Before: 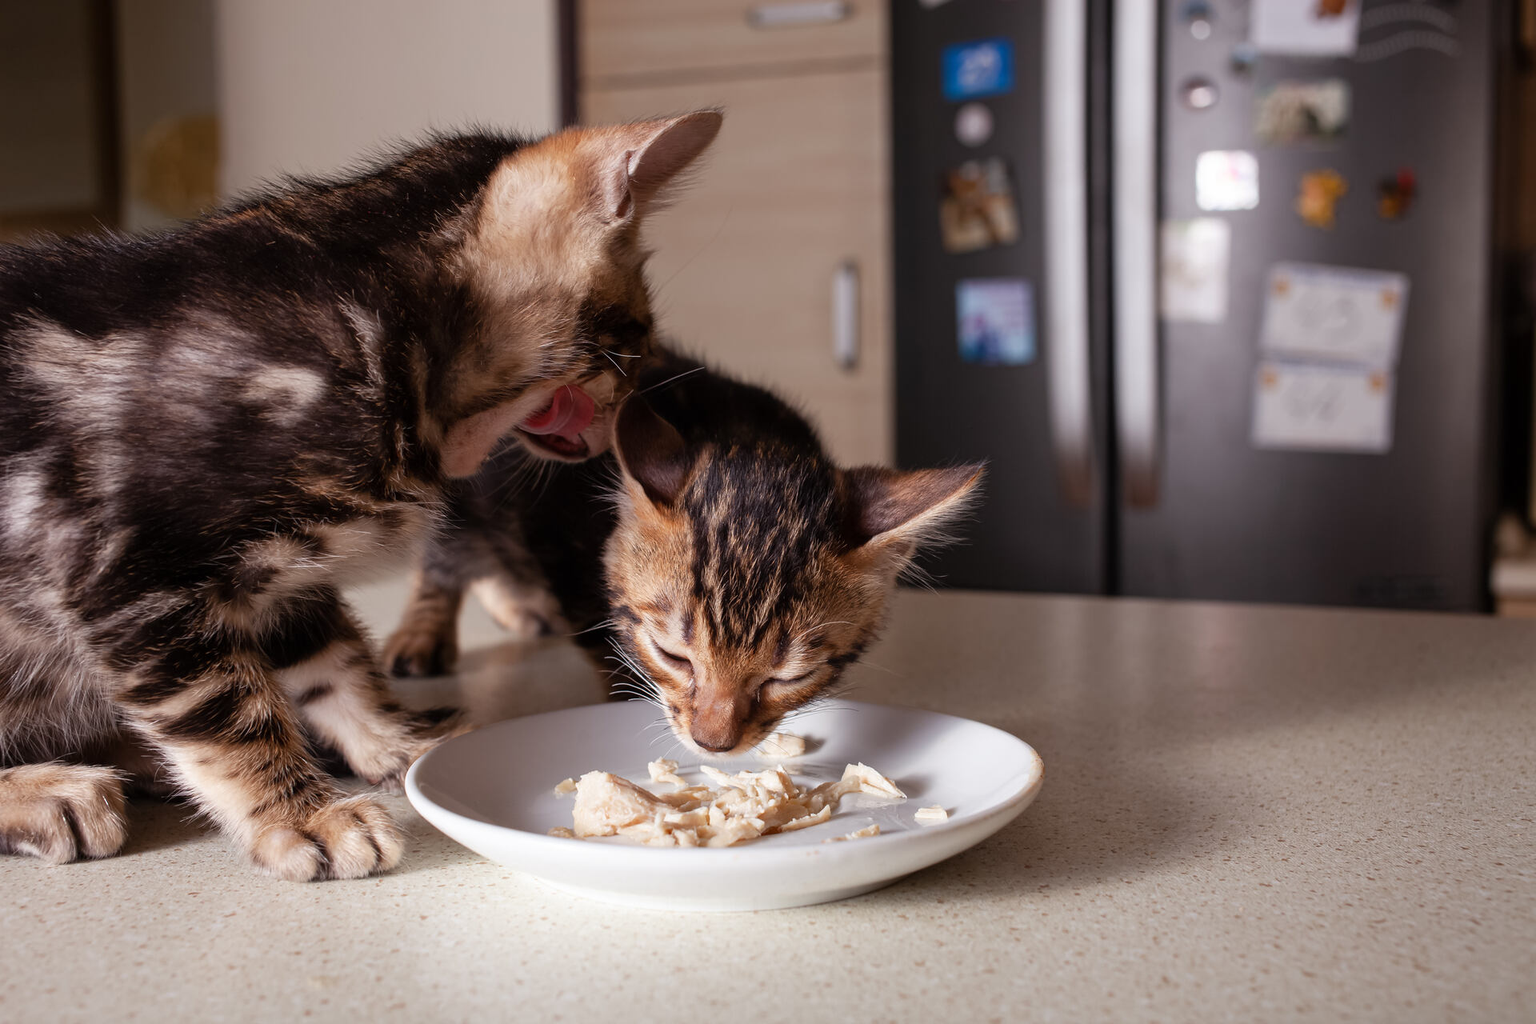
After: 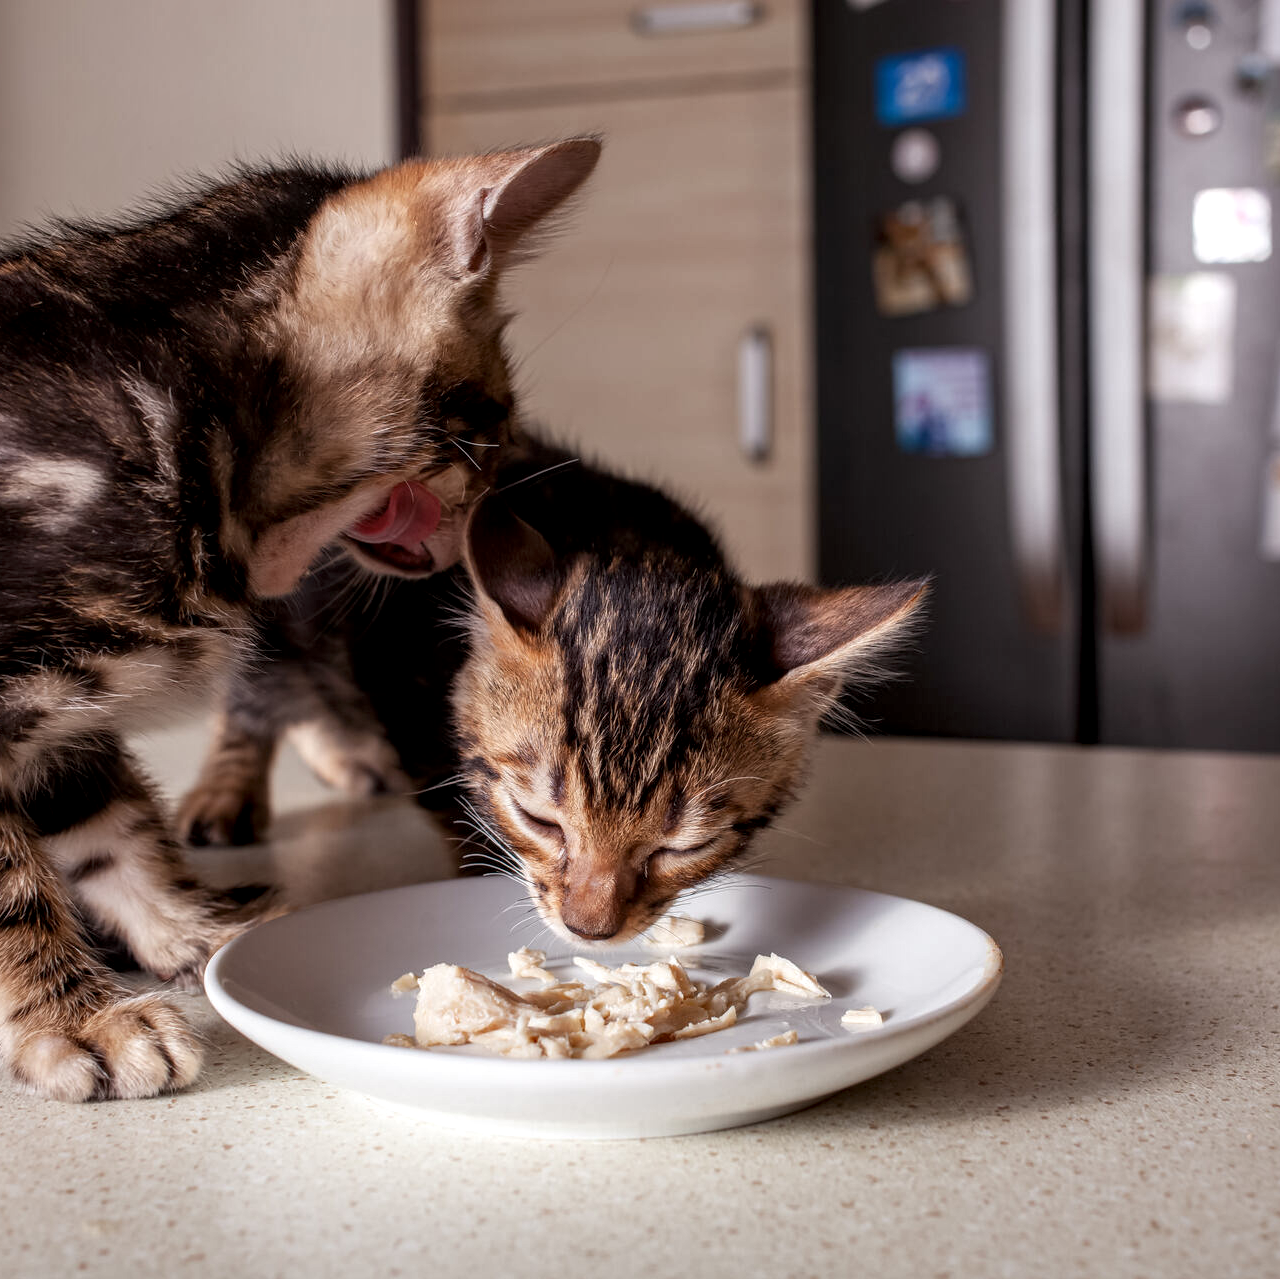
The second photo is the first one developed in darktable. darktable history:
crop and rotate: left 15.754%, right 17.579%
local contrast: highlights 35%, detail 135%
